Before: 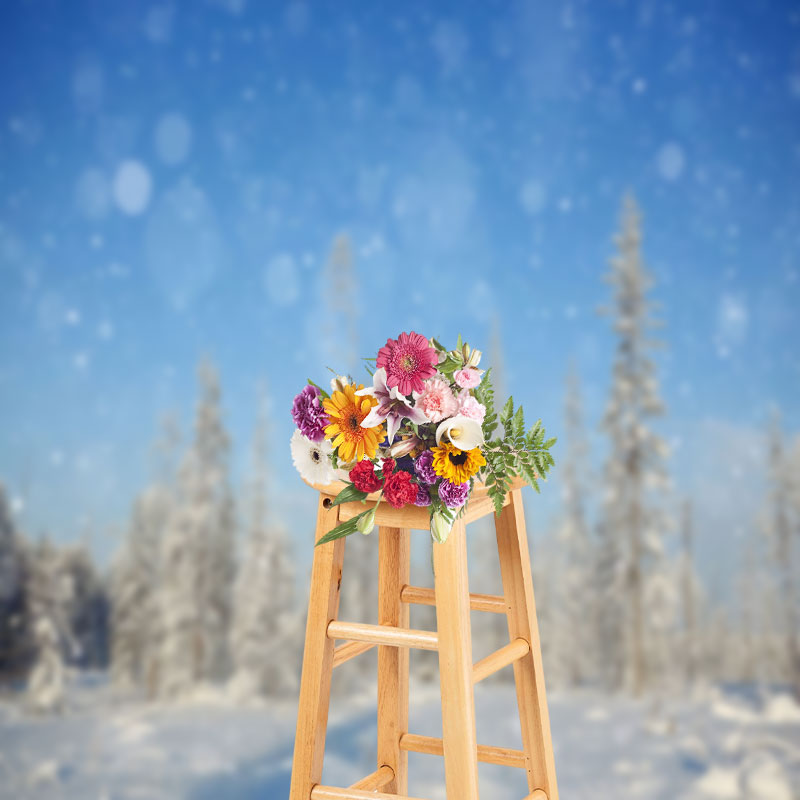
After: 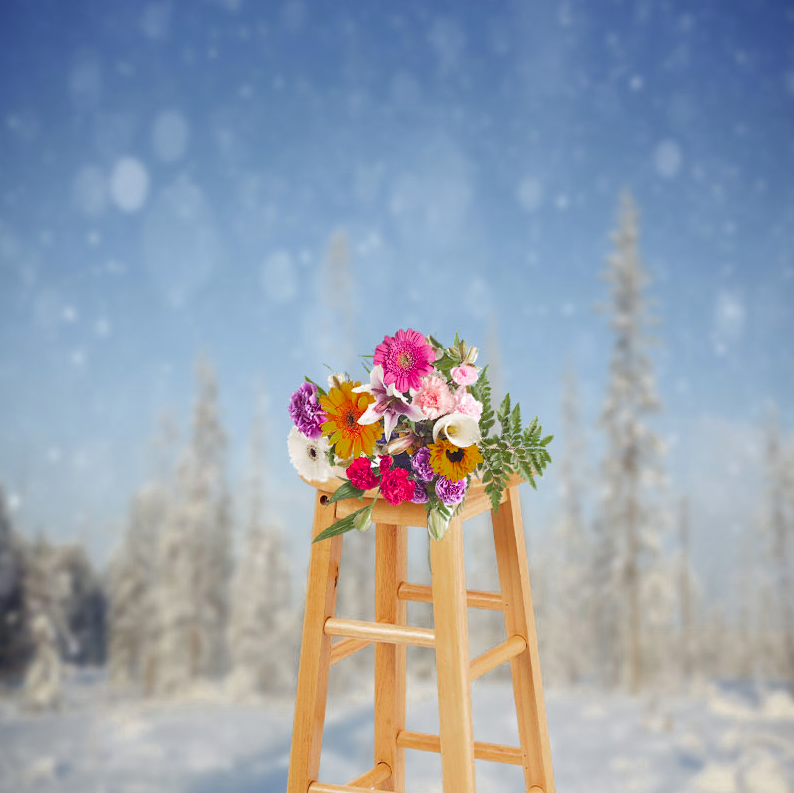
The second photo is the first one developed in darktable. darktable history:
crop: left 0.434%, top 0.485%, right 0.244%, bottom 0.386%
shadows and highlights: shadows -23.08, highlights 46.15, soften with gaussian
color zones: curves: ch0 [(0, 0.48) (0.209, 0.398) (0.305, 0.332) (0.429, 0.493) (0.571, 0.5) (0.714, 0.5) (0.857, 0.5) (1, 0.48)]; ch1 [(0, 0.633) (0.143, 0.586) (0.286, 0.489) (0.429, 0.448) (0.571, 0.31) (0.714, 0.335) (0.857, 0.492) (1, 0.633)]; ch2 [(0, 0.448) (0.143, 0.498) (0.286, 0.5) (0.429, 0.5) (0.571, 0.5) (0.714, 0.5) (0.857, 0.5) (1, 0.448)]
